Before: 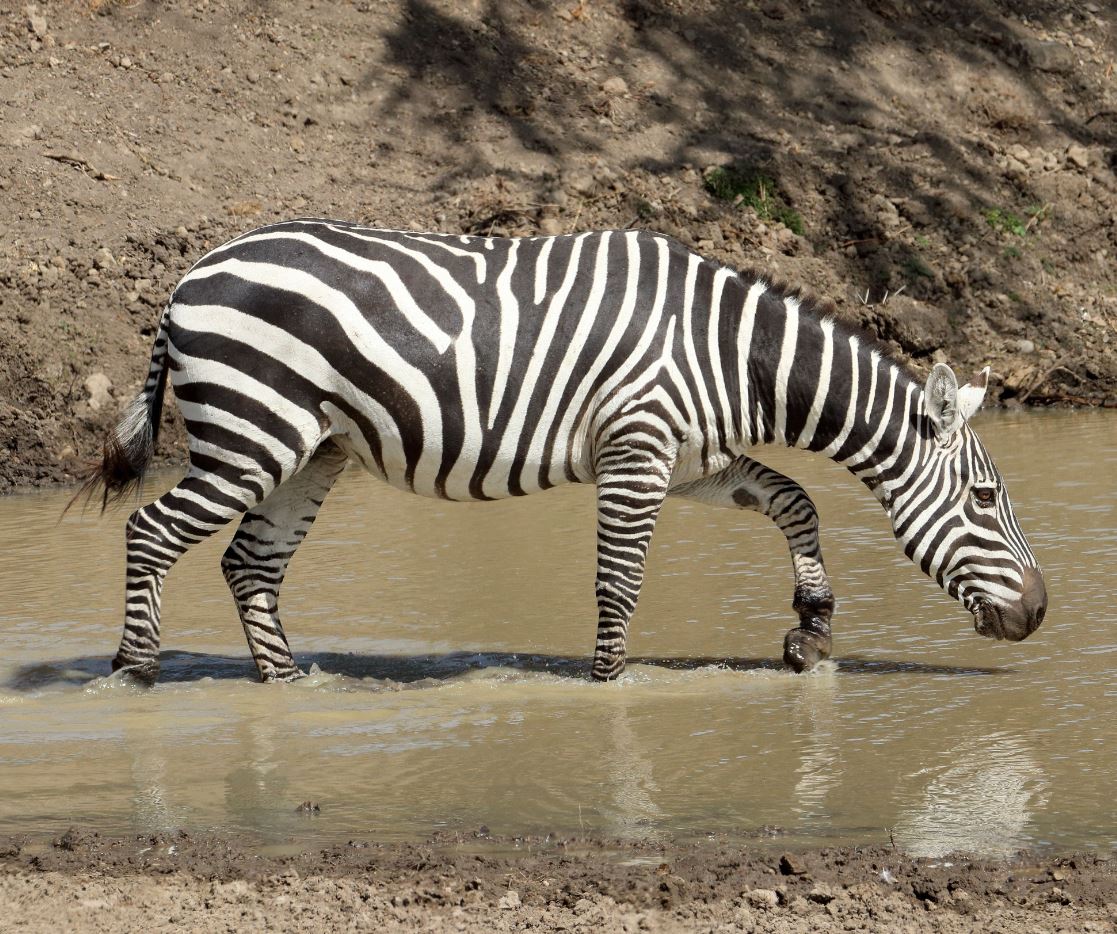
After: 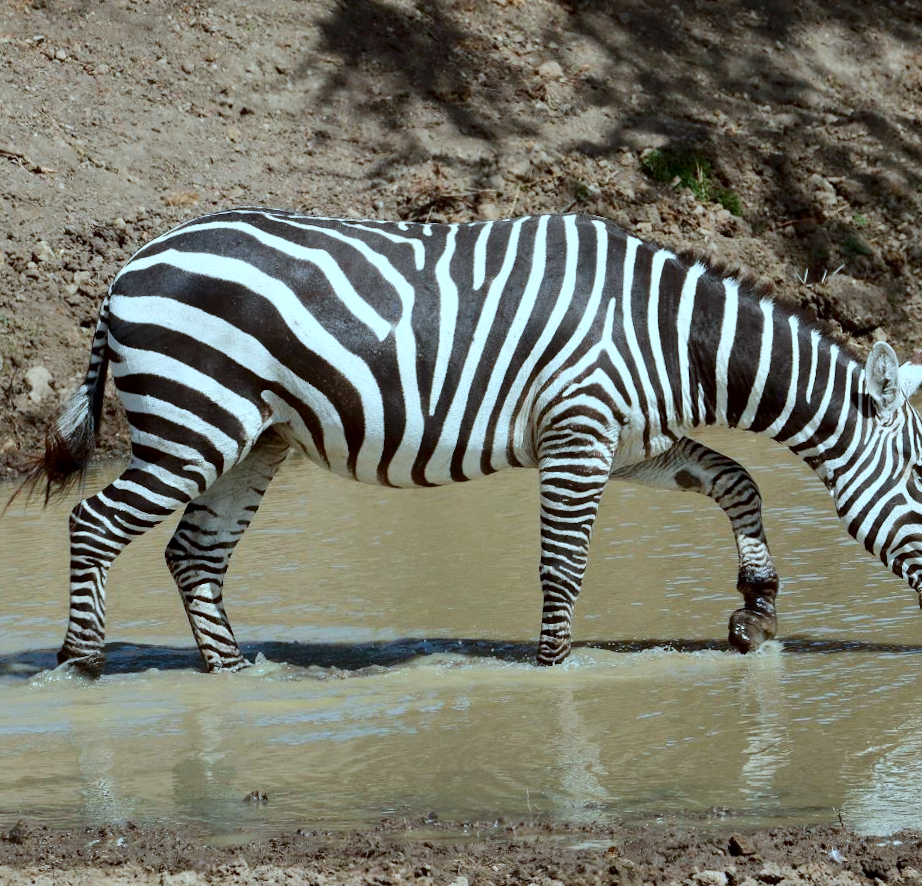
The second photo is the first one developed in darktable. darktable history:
crop and rotate: angle 1°, left 4.281%, top 0.642%, right 11.383%, bottom 2.486%
base curve: curves: ch0 [(0, 0) (0.262, 0.32) (0.722, 0.705) (1, 1)]
contrast brightness saturation: contrast 0.12, brightness -0.12, saturation 0.2
color correction: highlights a* -10.69, highlights b* -19.19
